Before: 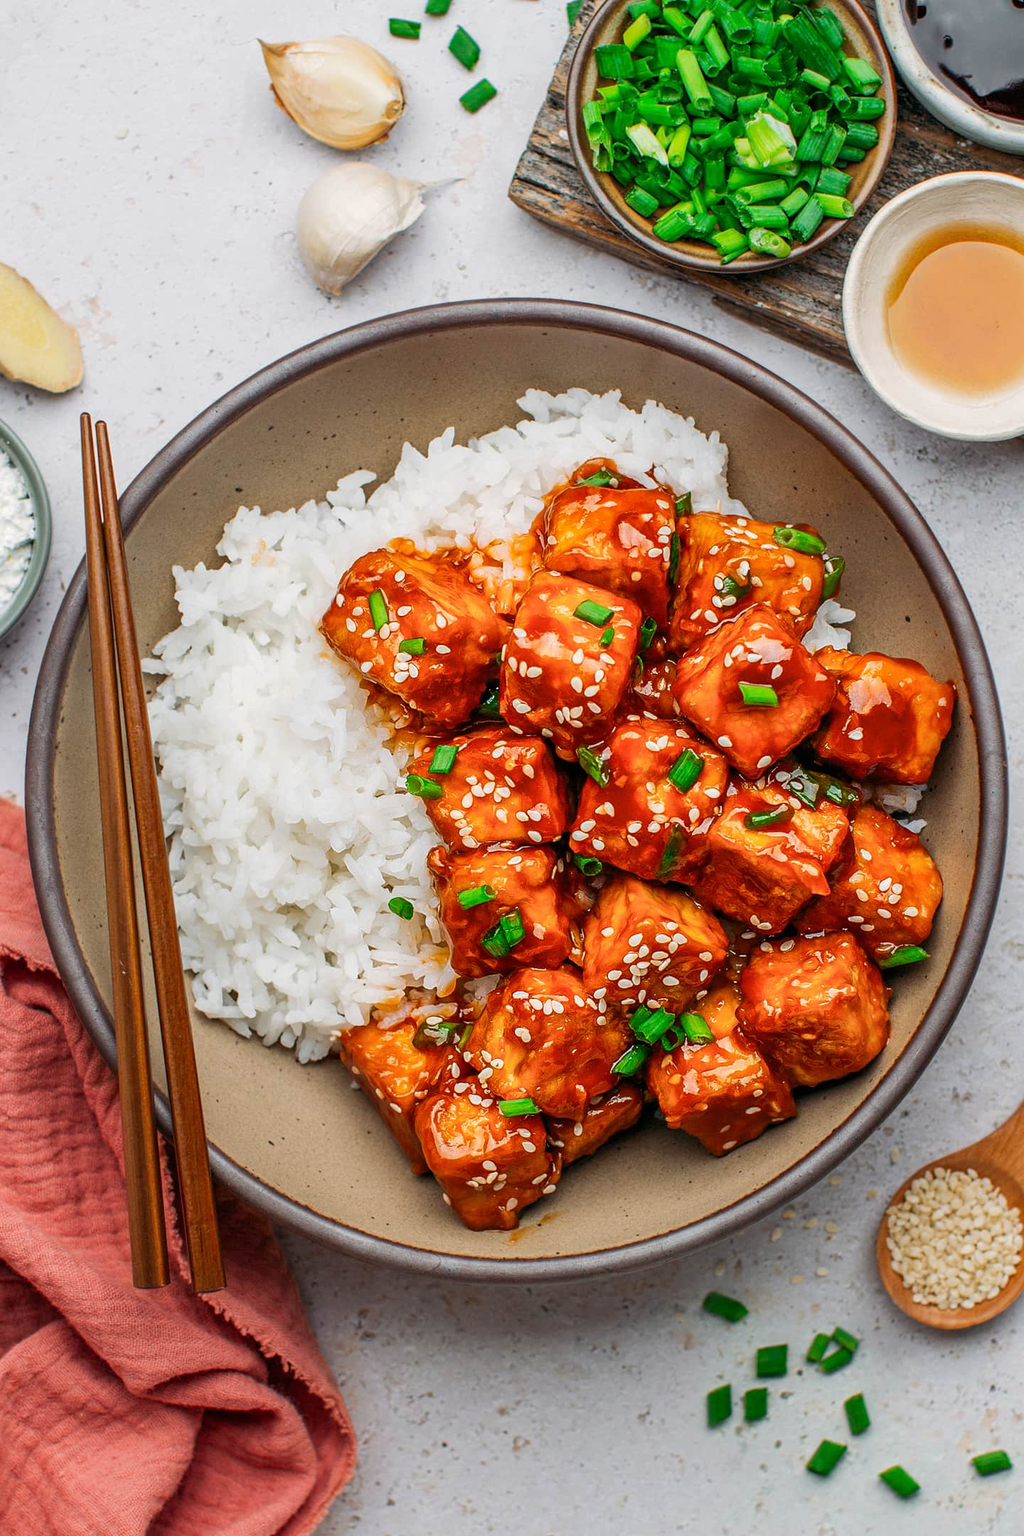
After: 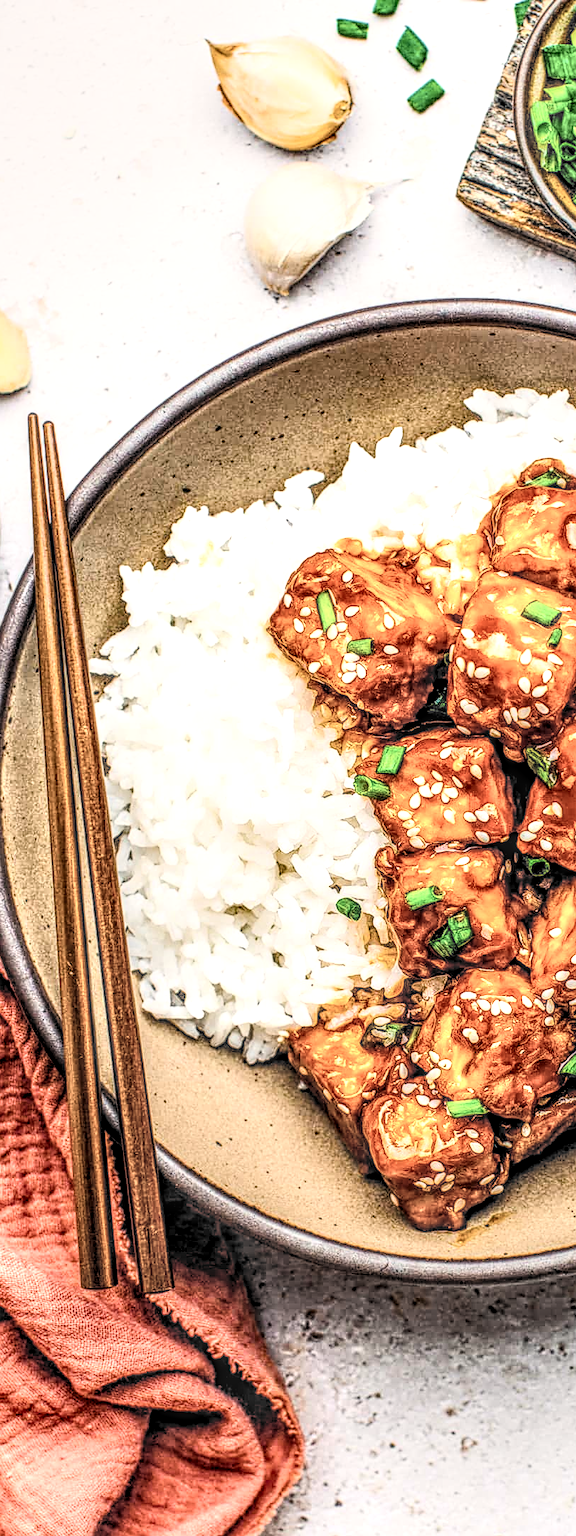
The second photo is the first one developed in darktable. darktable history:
exposure: exposure -0.058 EV, compensate highlight preservation false
crop: left 5.143%, right 38.476%
color balance rgb: highlights gain › chroma 2.063%, highlights gain › hue 64.48°, perceptual saturation grading › global saturation 20%, perceptual saturation grading › highlights -25.837%, perceptual saturation grading › shadows 24.709%, global vibrance 50.695%
local contrast: highlights 1%, shadows 5%, detail 298%, midtone range 0.297
filmic rgb: black relative exposure -5.09 EV, white relative exposure 3.99 EV, hardness 2.9, contrast 1.3, highlights saturation mix -30.17%, color science v6 (2022)
sharpen: amount 0.208
contrast brightness saturation: contrast 0.418, brightness 0.562, saturation -0.202
